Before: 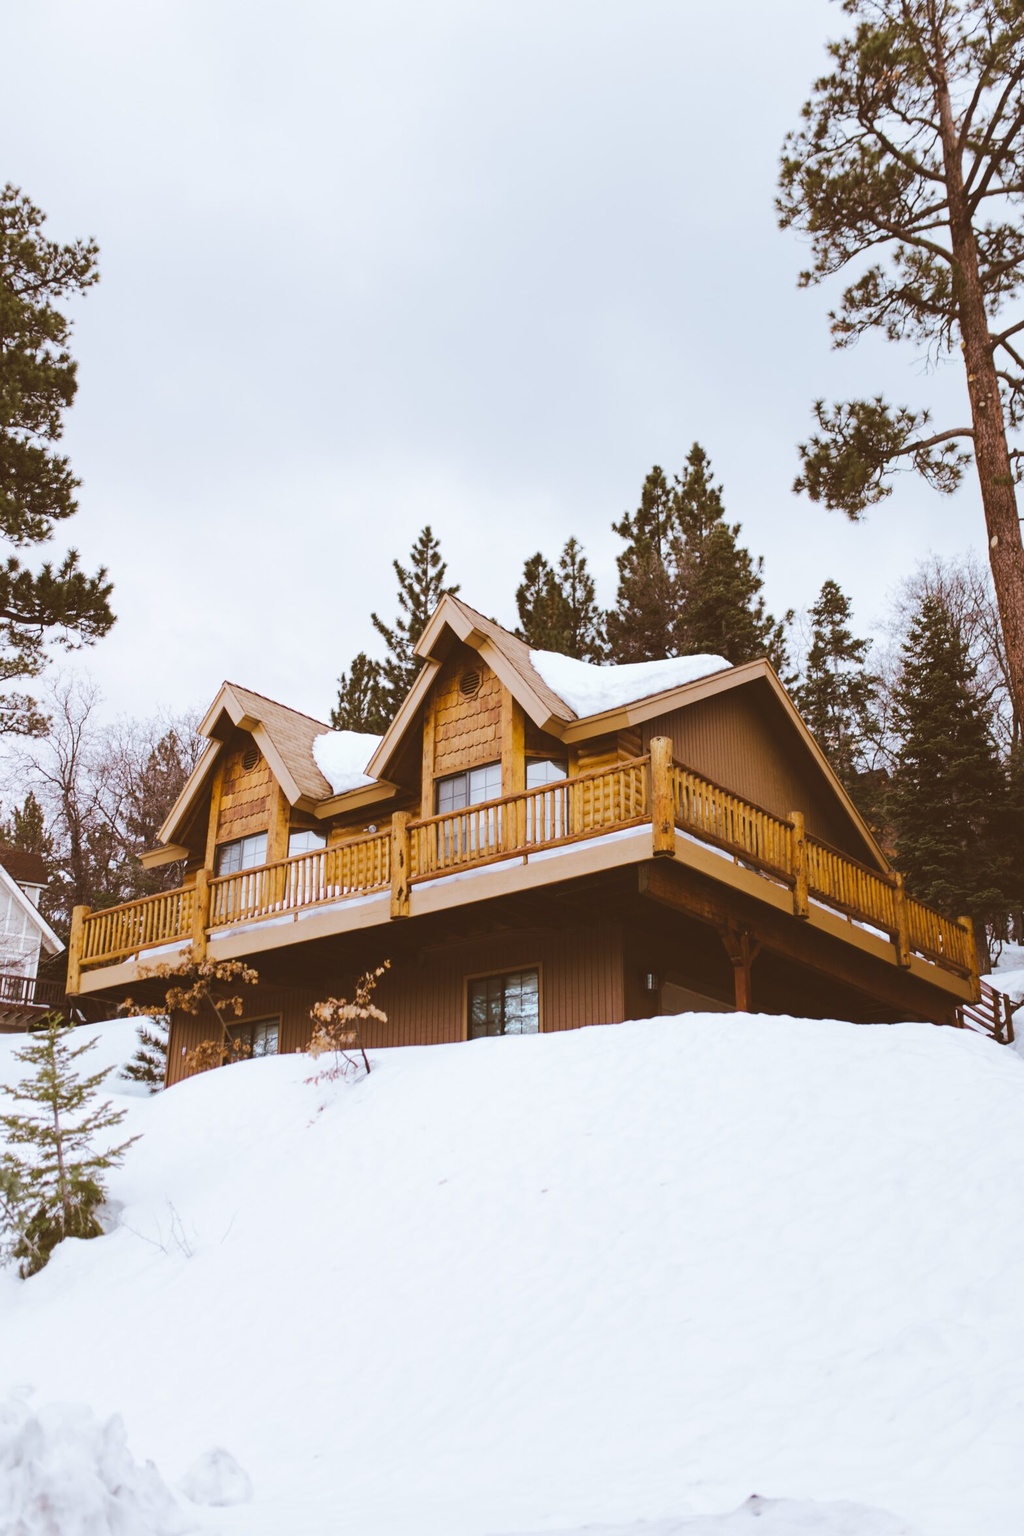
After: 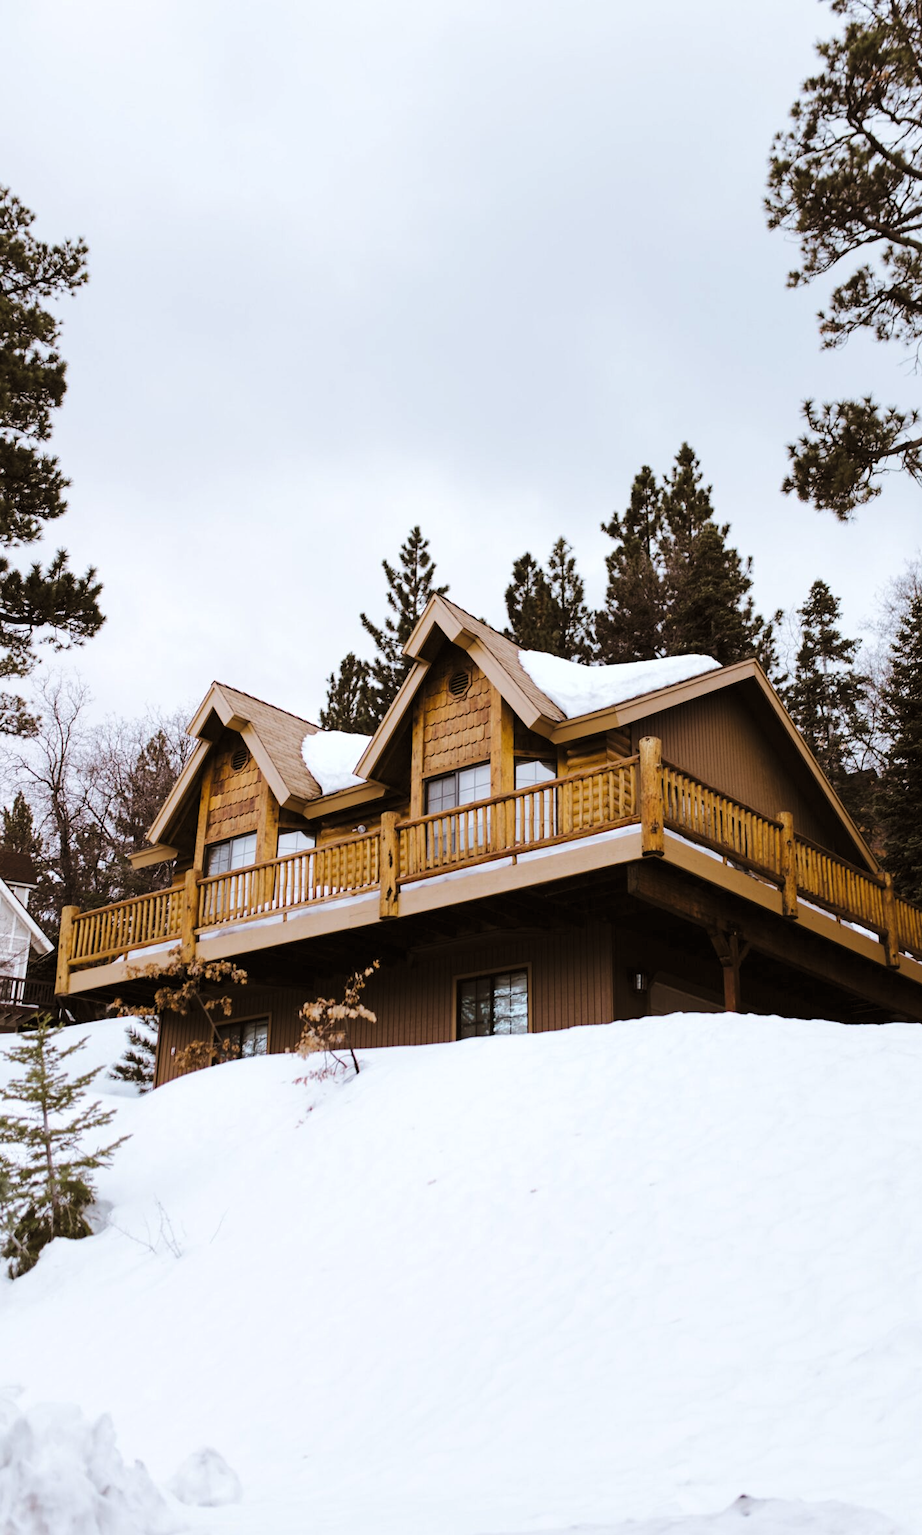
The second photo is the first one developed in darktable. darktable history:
levels: mode automatic, black 0.023%, white 99.97%, levels [0.062, 0.494, 0.925]
crop and rotate: left 1.088%, right 8.807%
